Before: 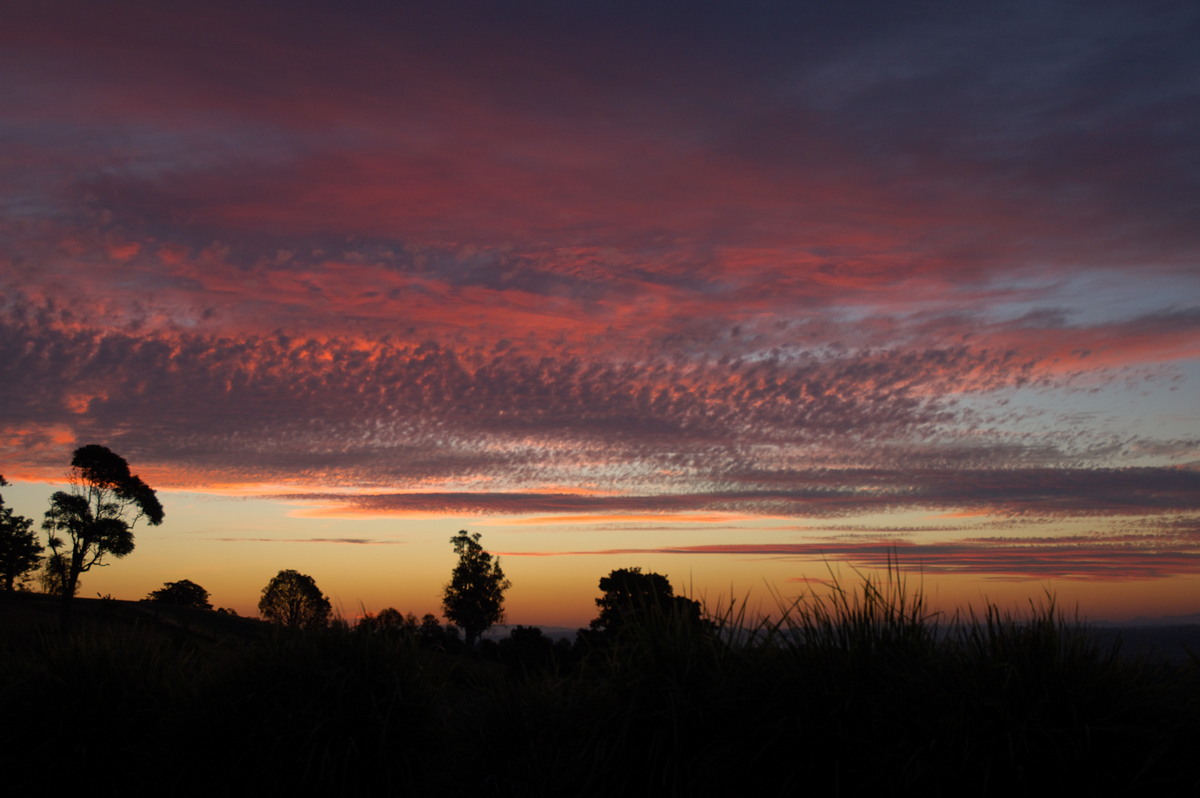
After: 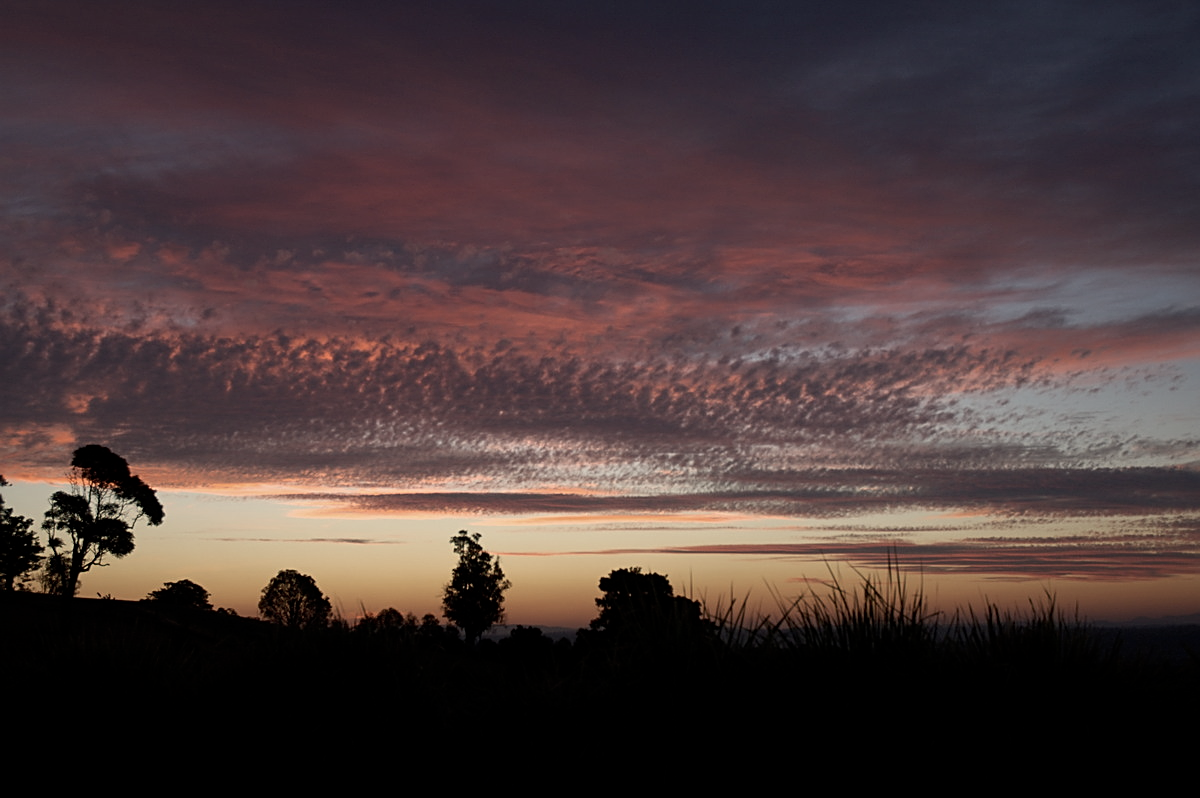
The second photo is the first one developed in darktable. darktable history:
contrast brightness saturation: contrast 0.1, saturation -0.36
sharpen: on, module defaults
